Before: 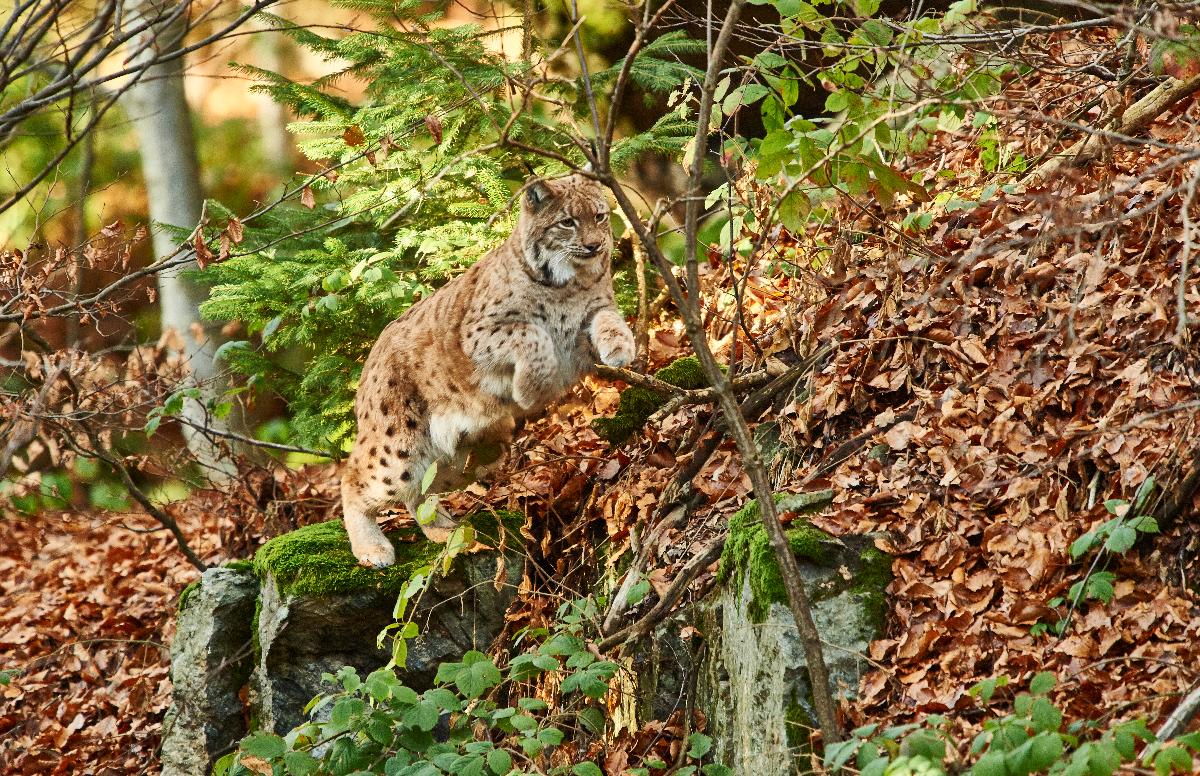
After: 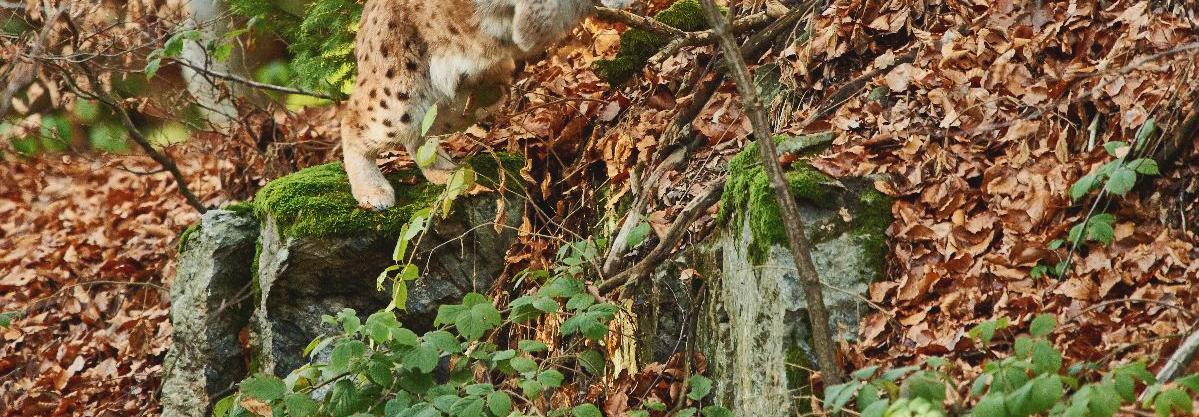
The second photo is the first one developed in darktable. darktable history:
contrast brightness saturation: contrast -0.097, saturation -0.094
crop and rotate: top 46.225%, right 0.059%
